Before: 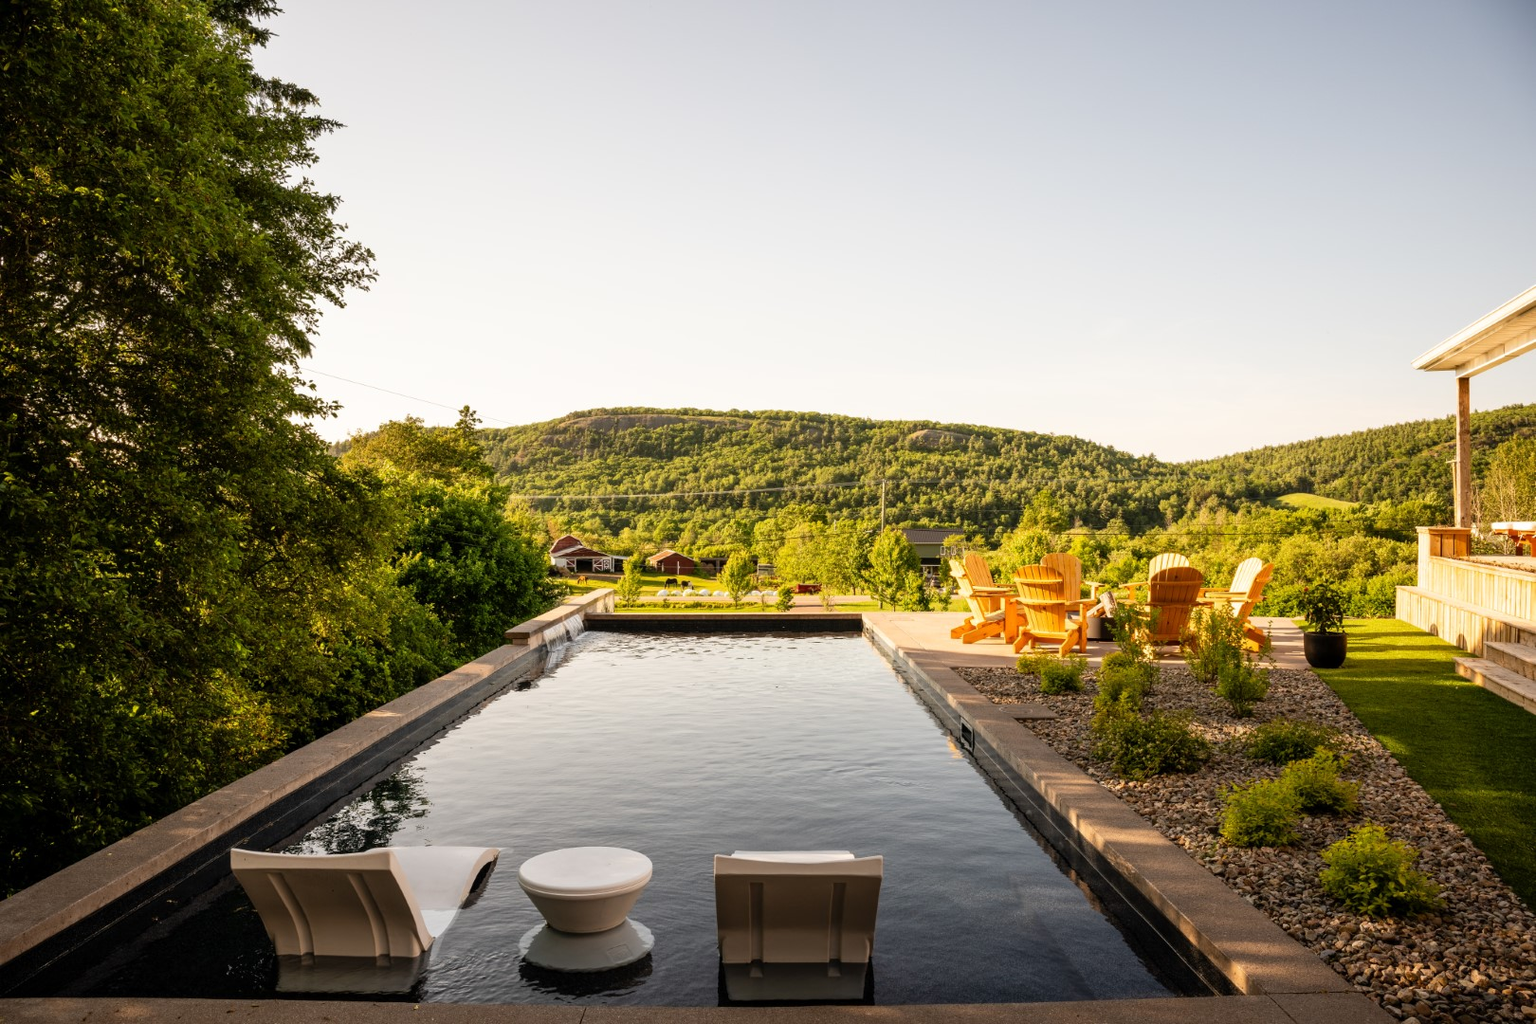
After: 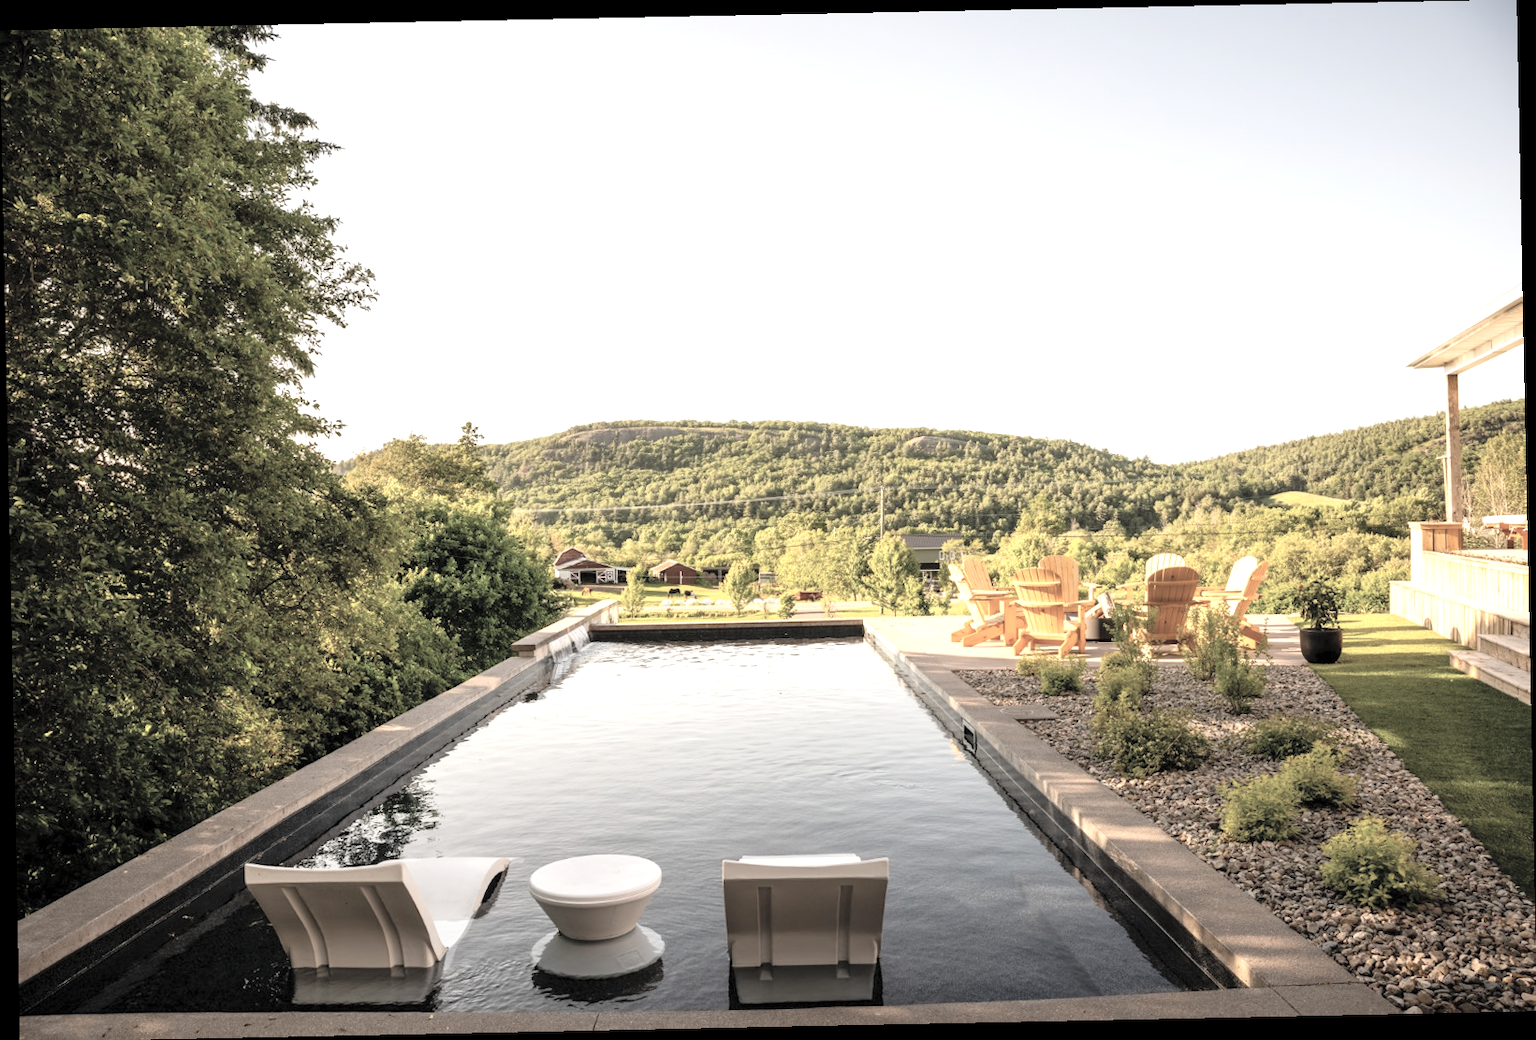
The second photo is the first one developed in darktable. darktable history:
exposure: exposure 0.6 EV, compensate highlight preservation false
rotate and perspective: rotation -1.17°, automatic cropping off
contrast brightness saturation: brightness 0.18, saturation -0.5
